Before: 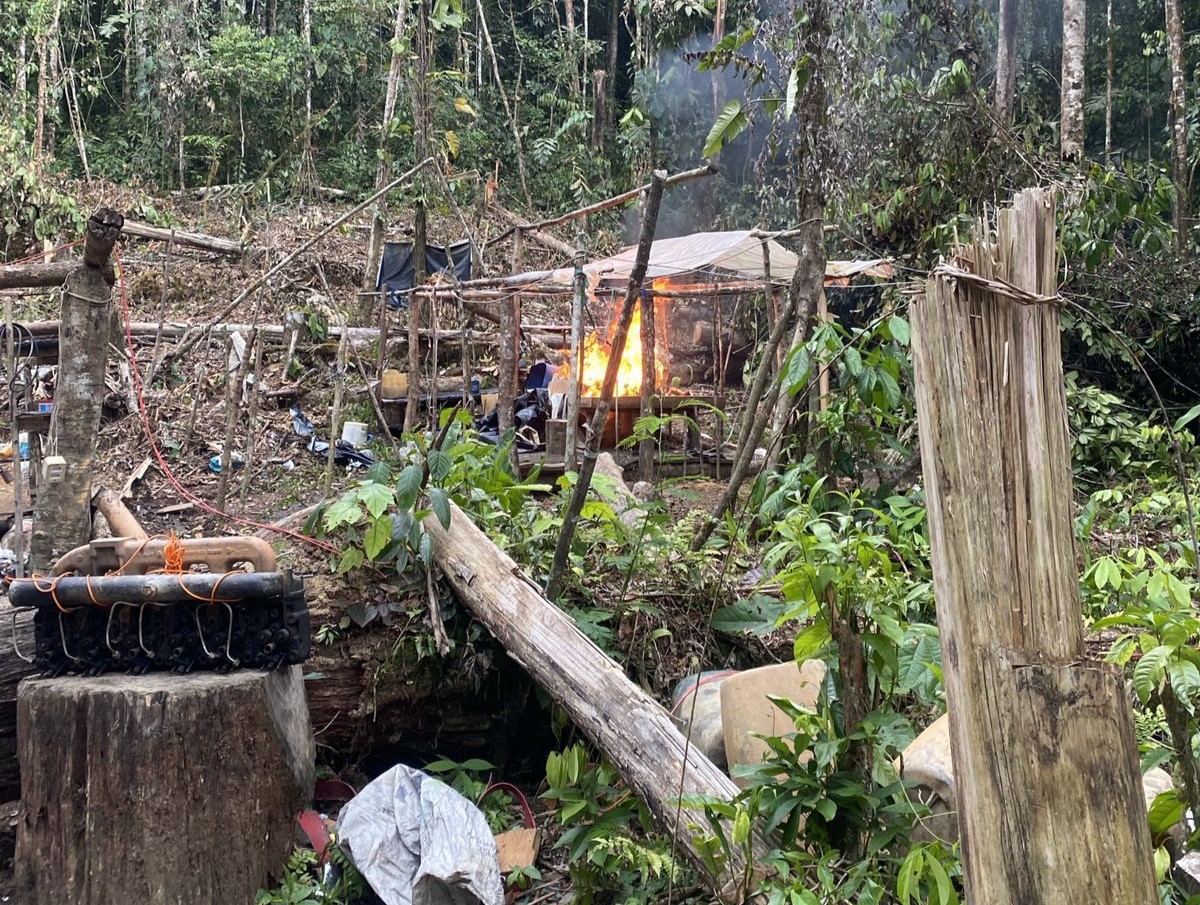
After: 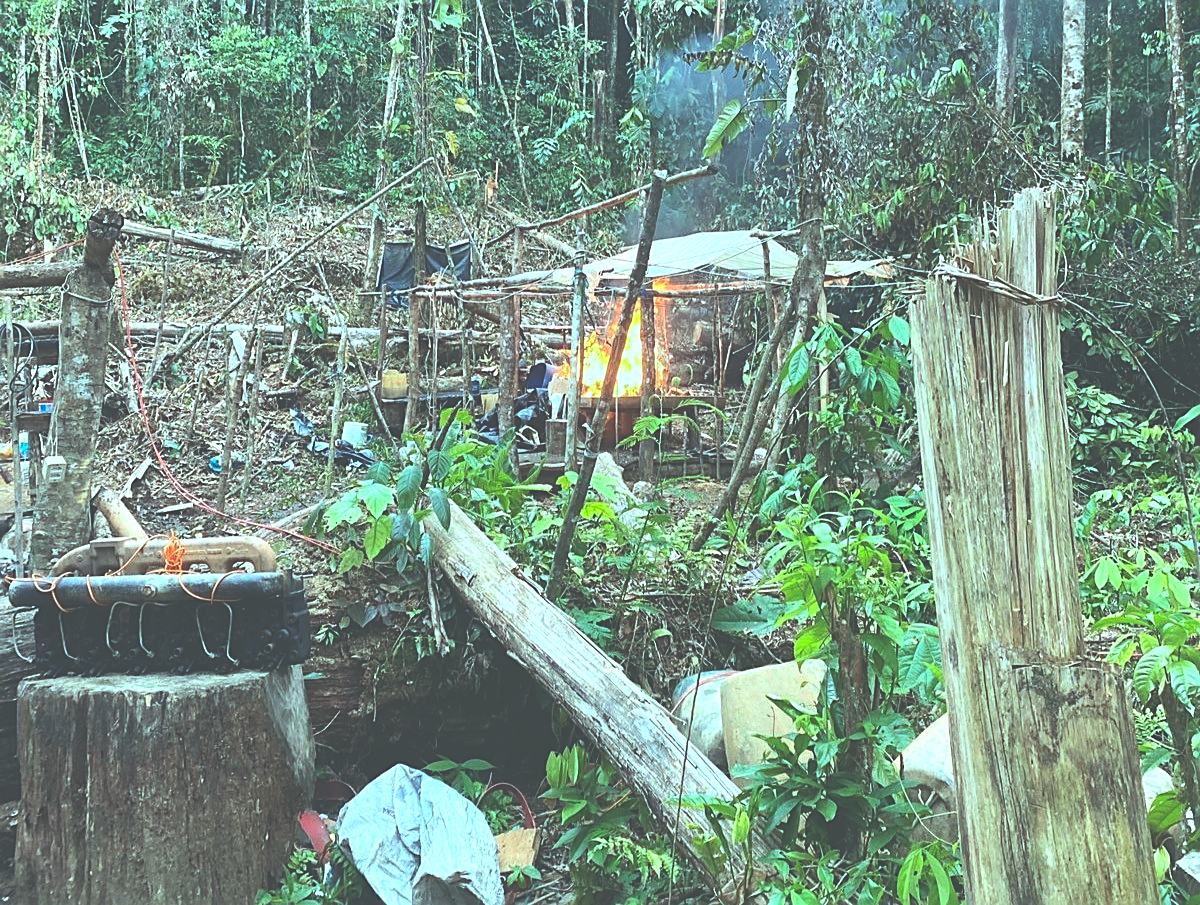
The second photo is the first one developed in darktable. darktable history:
color balance rgb: highlights gain › chroma 4.049%, highlights gain › hue 200.11°, perceptual saturation grading › global saturation 17.022%
contrast brightness saturation: contrast 0.132, brightness -0.059, saturation 0.15
exposure: black level correction -0.071, exposure 0.503 EV, compensate highlight preservation false
sharpen: on, module defaults
